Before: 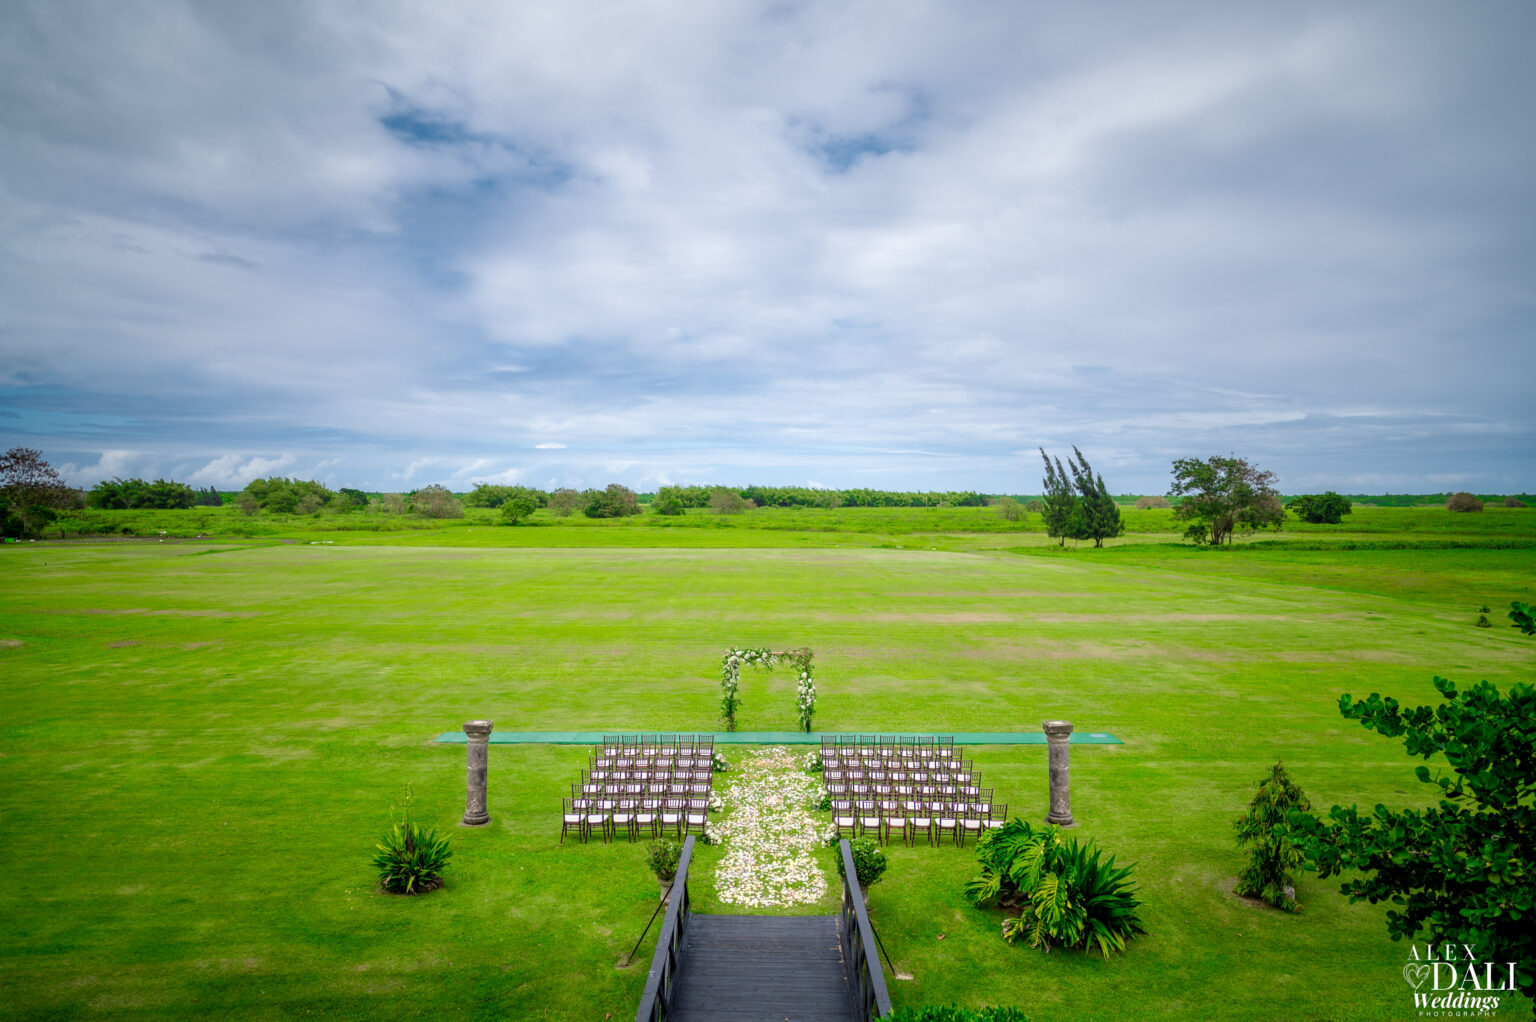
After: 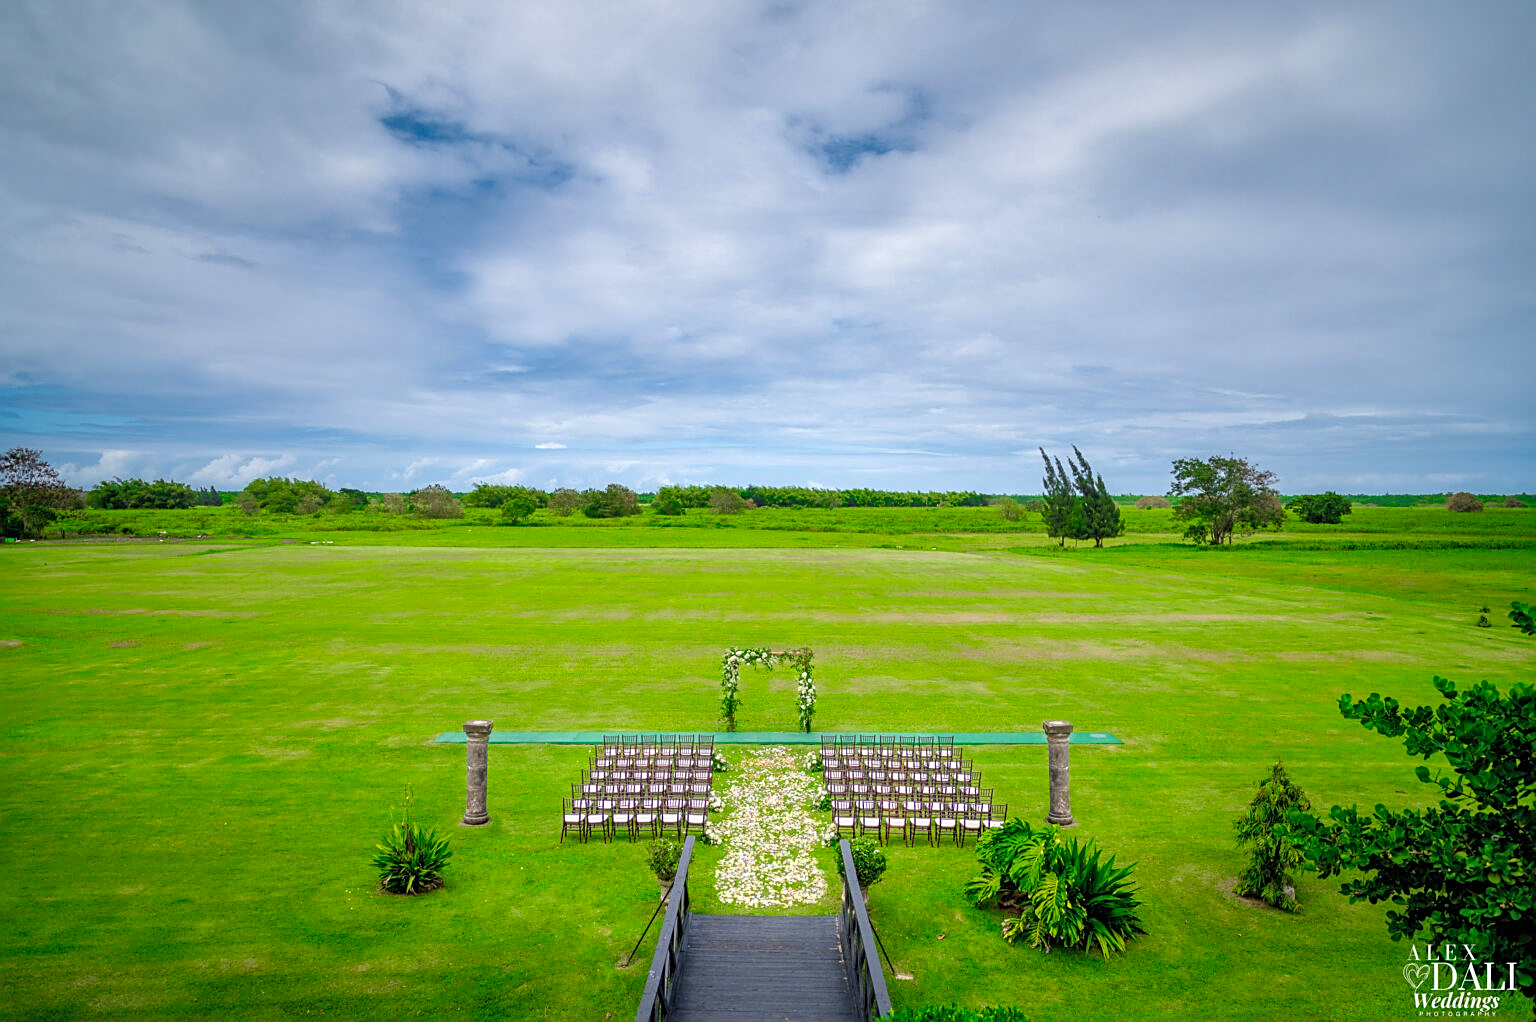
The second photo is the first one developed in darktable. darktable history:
contrast brightness saturation: brightness 0.086, saturation 0.192
tone equalizer: smoothing diameter 2.11%, edges refinement/feathering 17.9, mask exposure compensation -1.57 EV, filter diffusion 5
shadows and highlights: shadows 22.47, highlights -49.1, highlights color adjustment 41.97%, soften with gaussian
sharpen: on, module defaults
